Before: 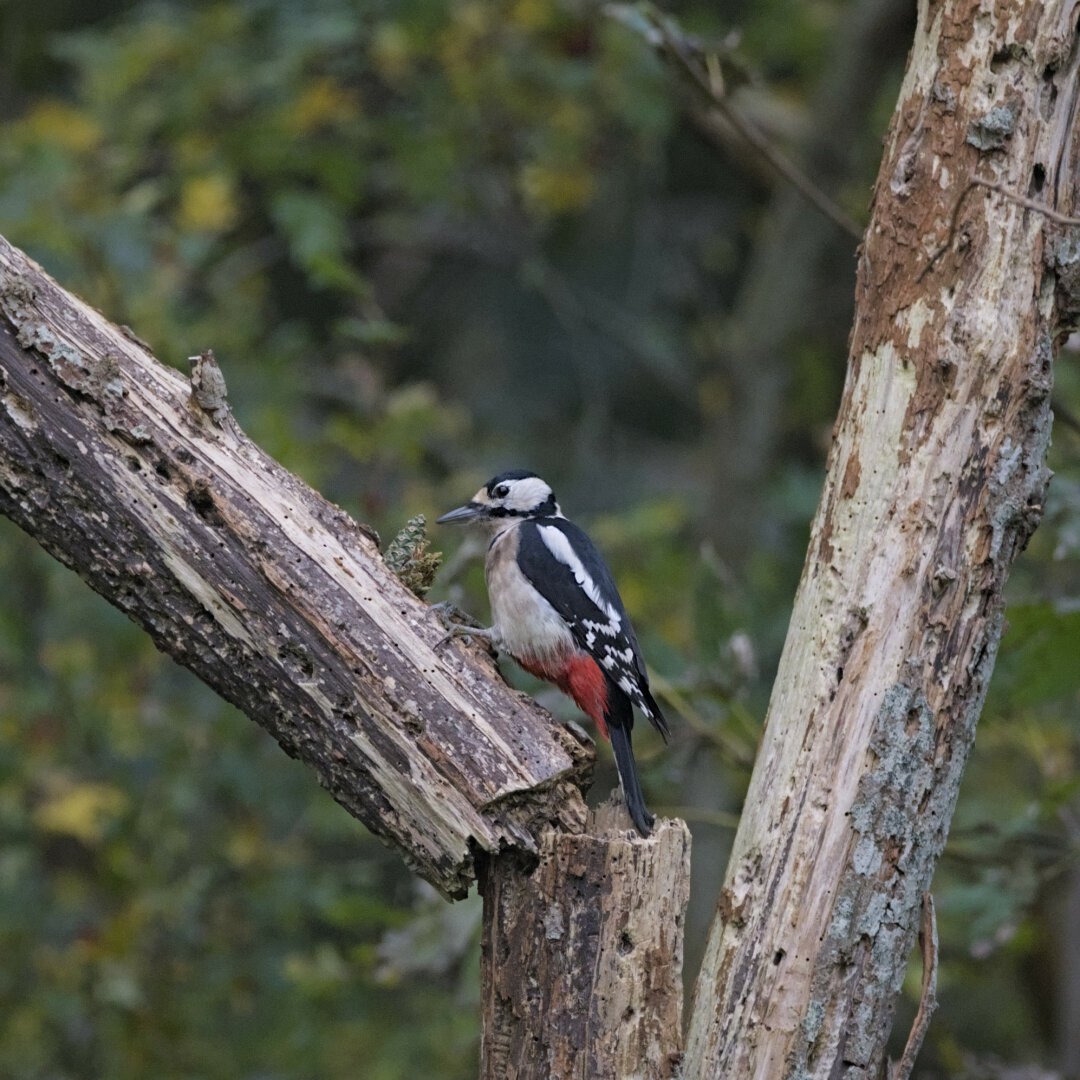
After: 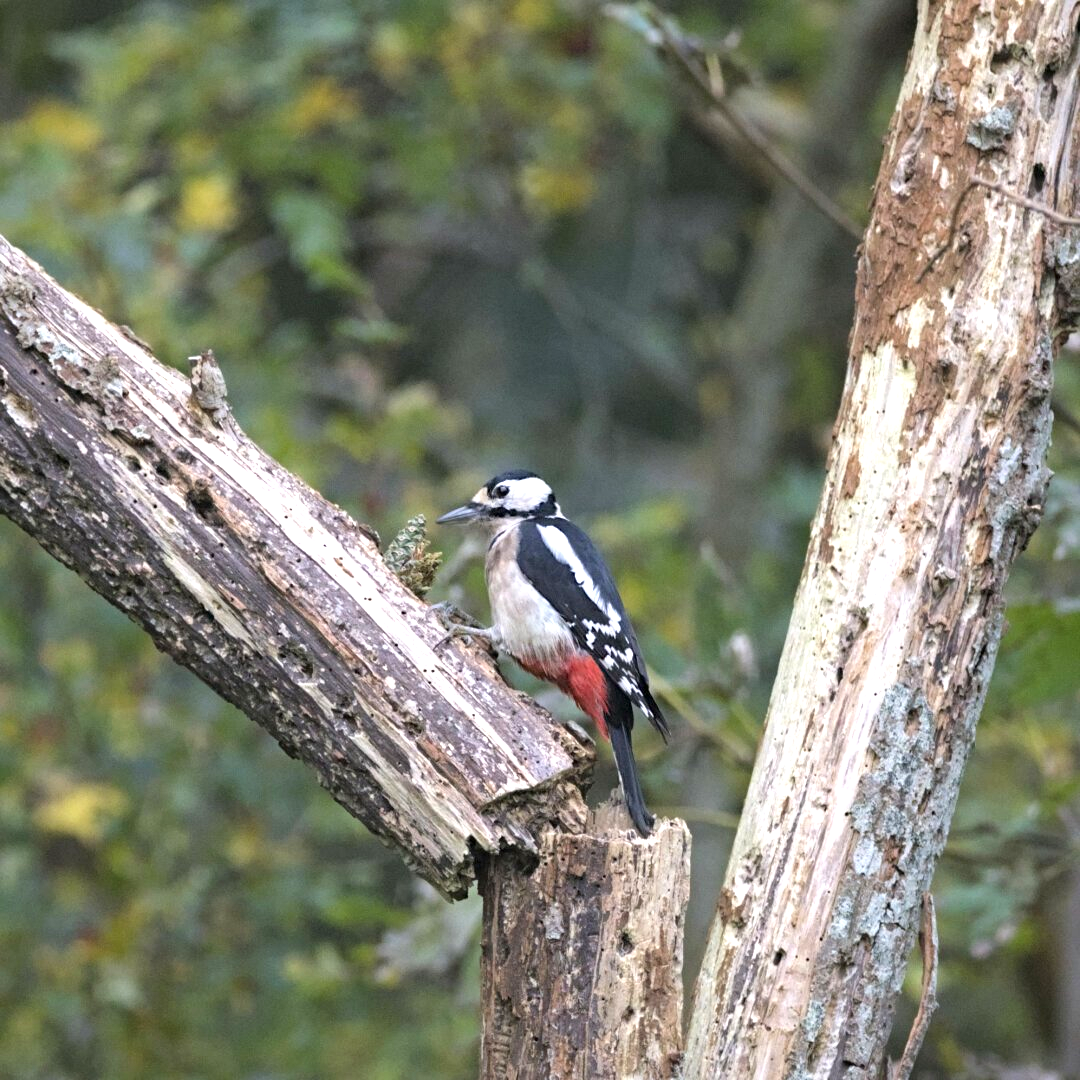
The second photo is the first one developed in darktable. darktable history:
exposure: exposure 1.138 EV, compensate highlight preservation false
